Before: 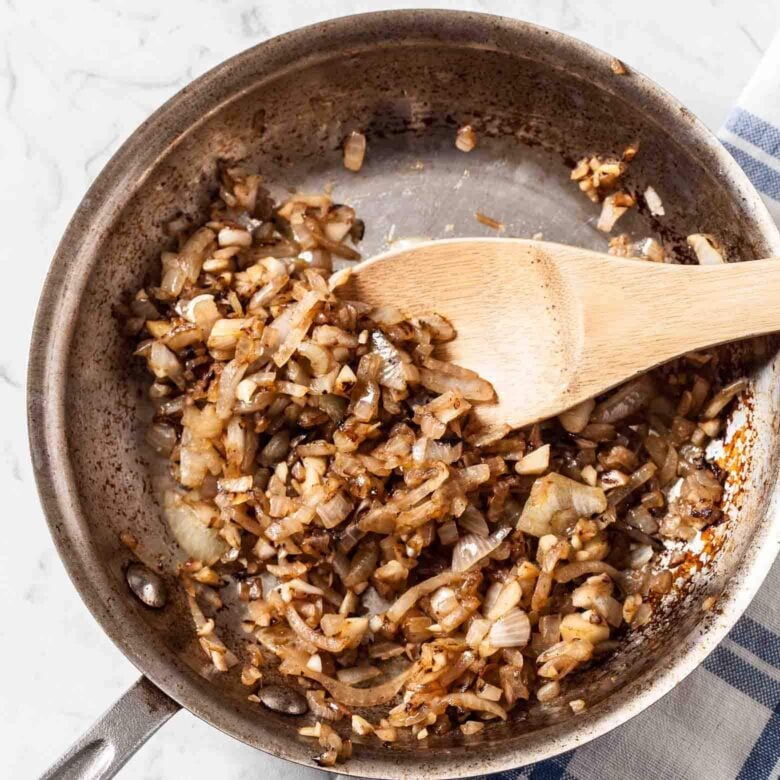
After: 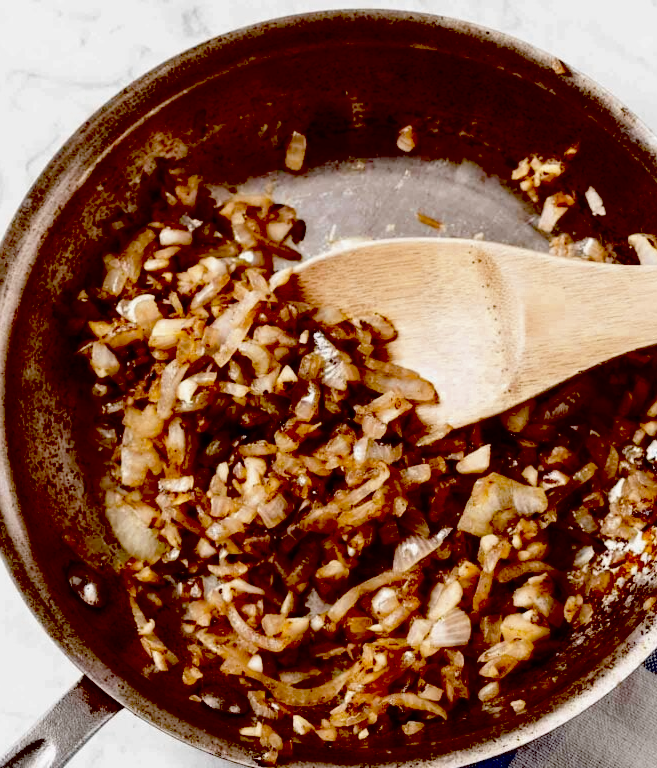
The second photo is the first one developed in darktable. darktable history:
exposure: black level correction 0.1, exposure -0.092 EV, compensate highlight preservation false
color zones: curves: ch0 [(0, 0.5) (0.125, 0.4) (0.25, 0.5) (0.375, 0.4) (0.5, 0.4) (0.625, 0.35) (0.75, 0.35) (0.875, 0.5)]; ch1 [(0, 0.35) (0.125, 0.45) (0.25, 0.35) (0.375, 0.35) (0.5, 0.35) (0.625, 0.35) (0.75, 0.45) (0.875, 0.35)]; ch2 [(0, 0.6) (0.125, 0.5) (0.25, 0.5) (0.375, 0.6) (0.5, 0.6) (0.625, 0.5) (0.75, 0.5) (0.875, 0.5)]
contrast brightness saturation: brightness 0.13
crop: left 7.598%, right 7.873%
